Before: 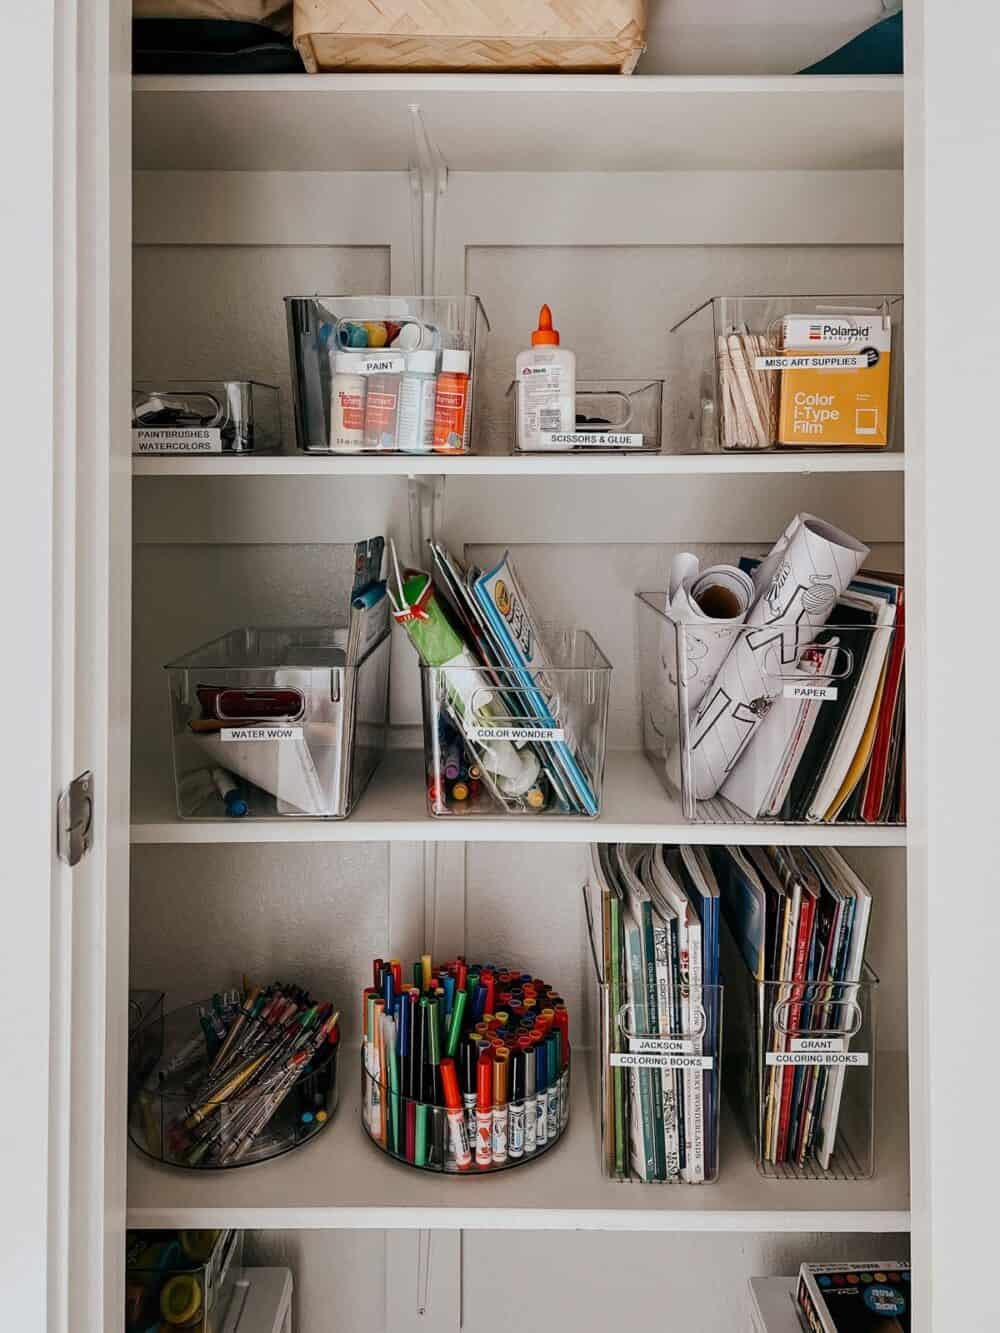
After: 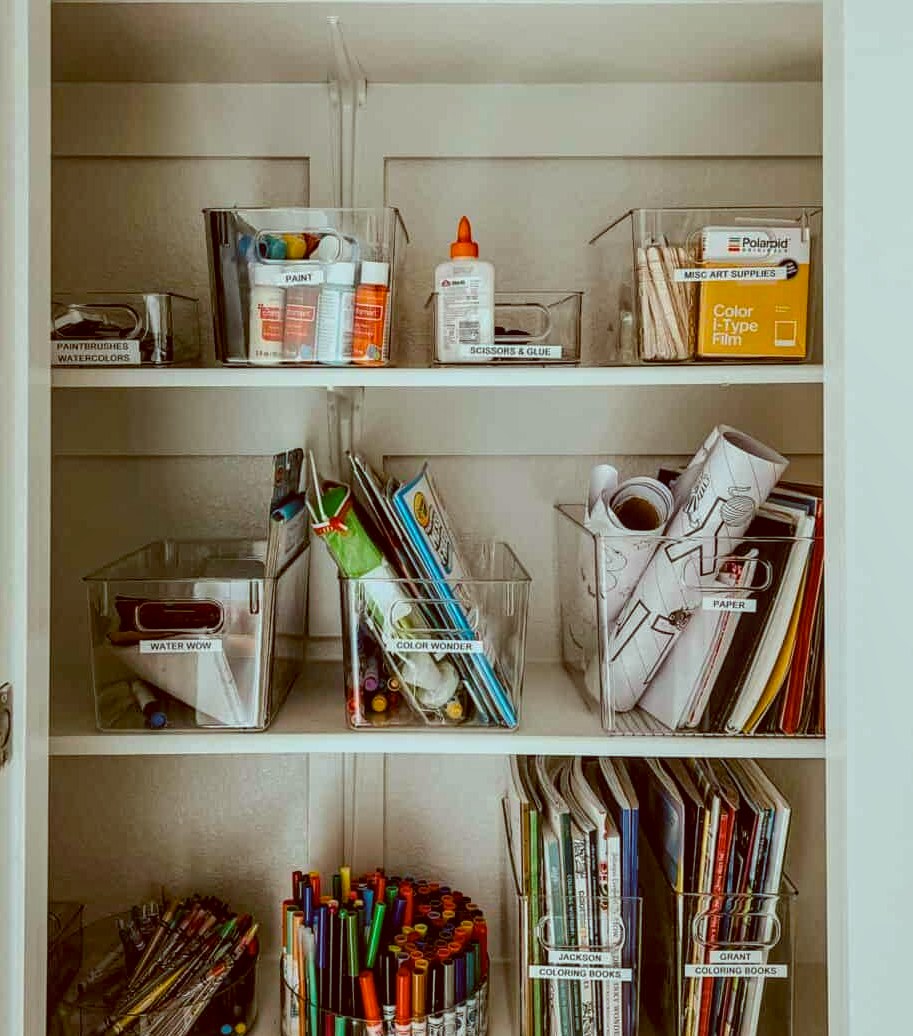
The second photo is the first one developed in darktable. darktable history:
color balance rgb: global vibrance 42.74%
color balance: lift [1.001, 1.007, 1, 0.993], gamma [1.023, 1.026, 1.01, 0.974], gain [0.964, 1.059, 1.073, 0.927]
crop: left 8.155%, top 6.611%, bottom 15.385%
local contrast: on, module defaults
color calibration: illuminant F (fluorescent), F source F9 (Cool White Deluxe 4150 K) – high CRI, x 0.374, y 0.373, temperature 4158.34 K
